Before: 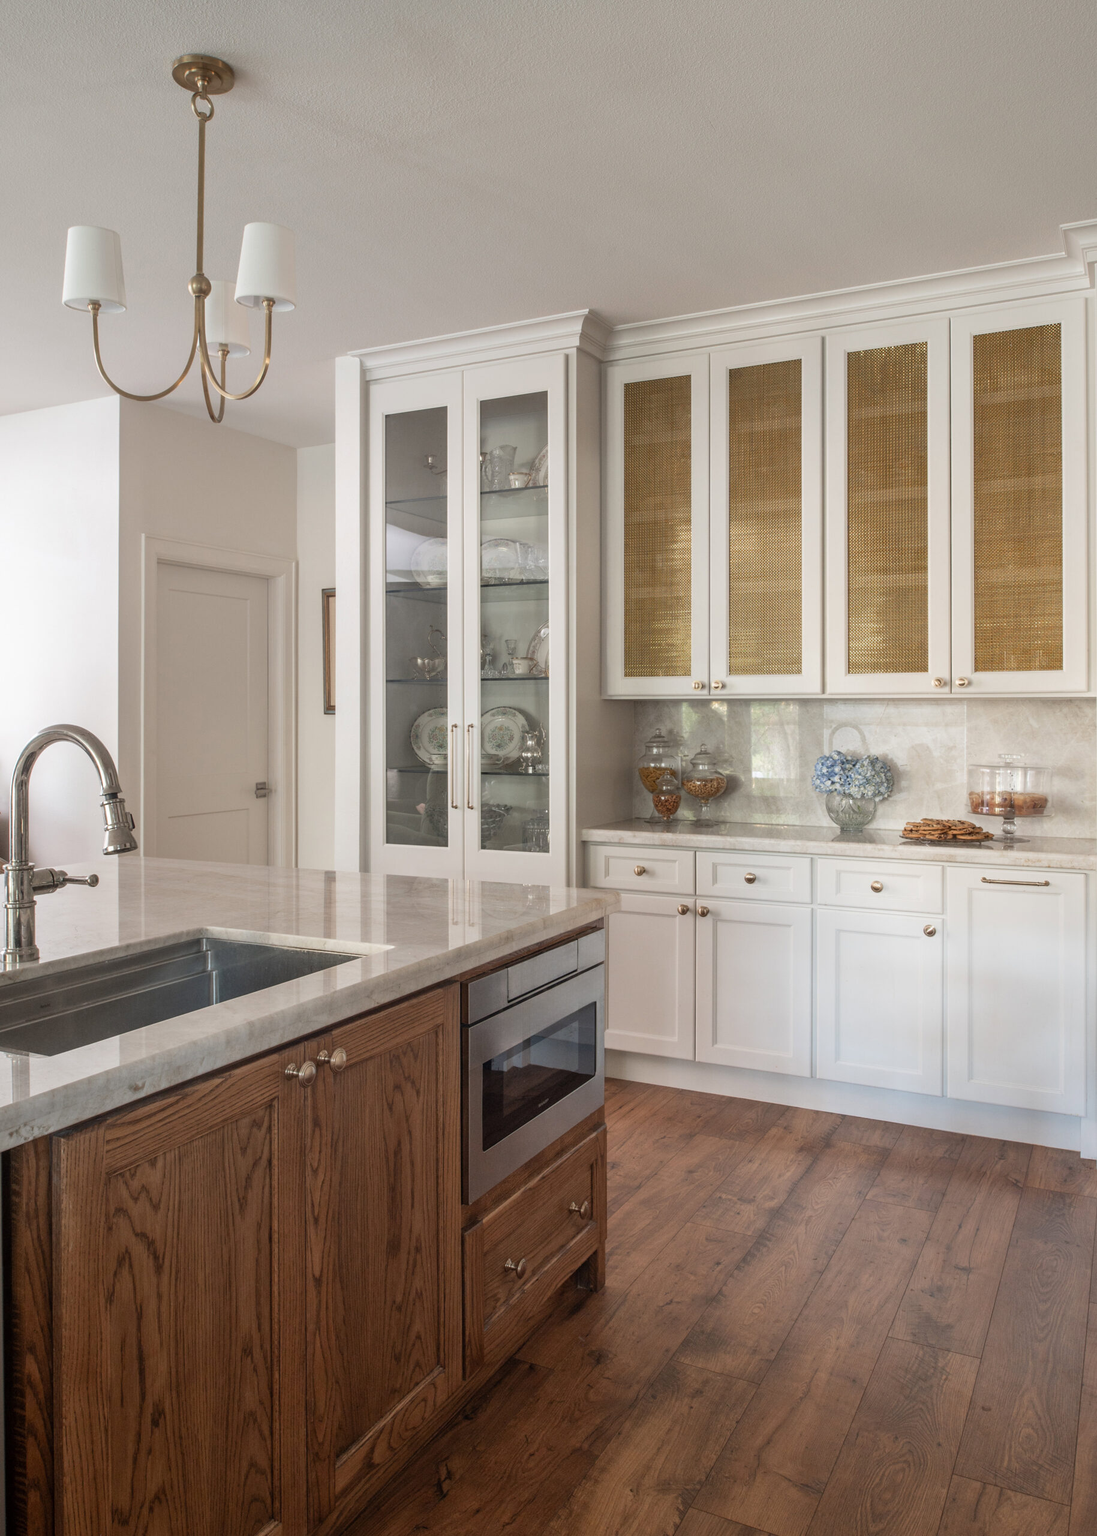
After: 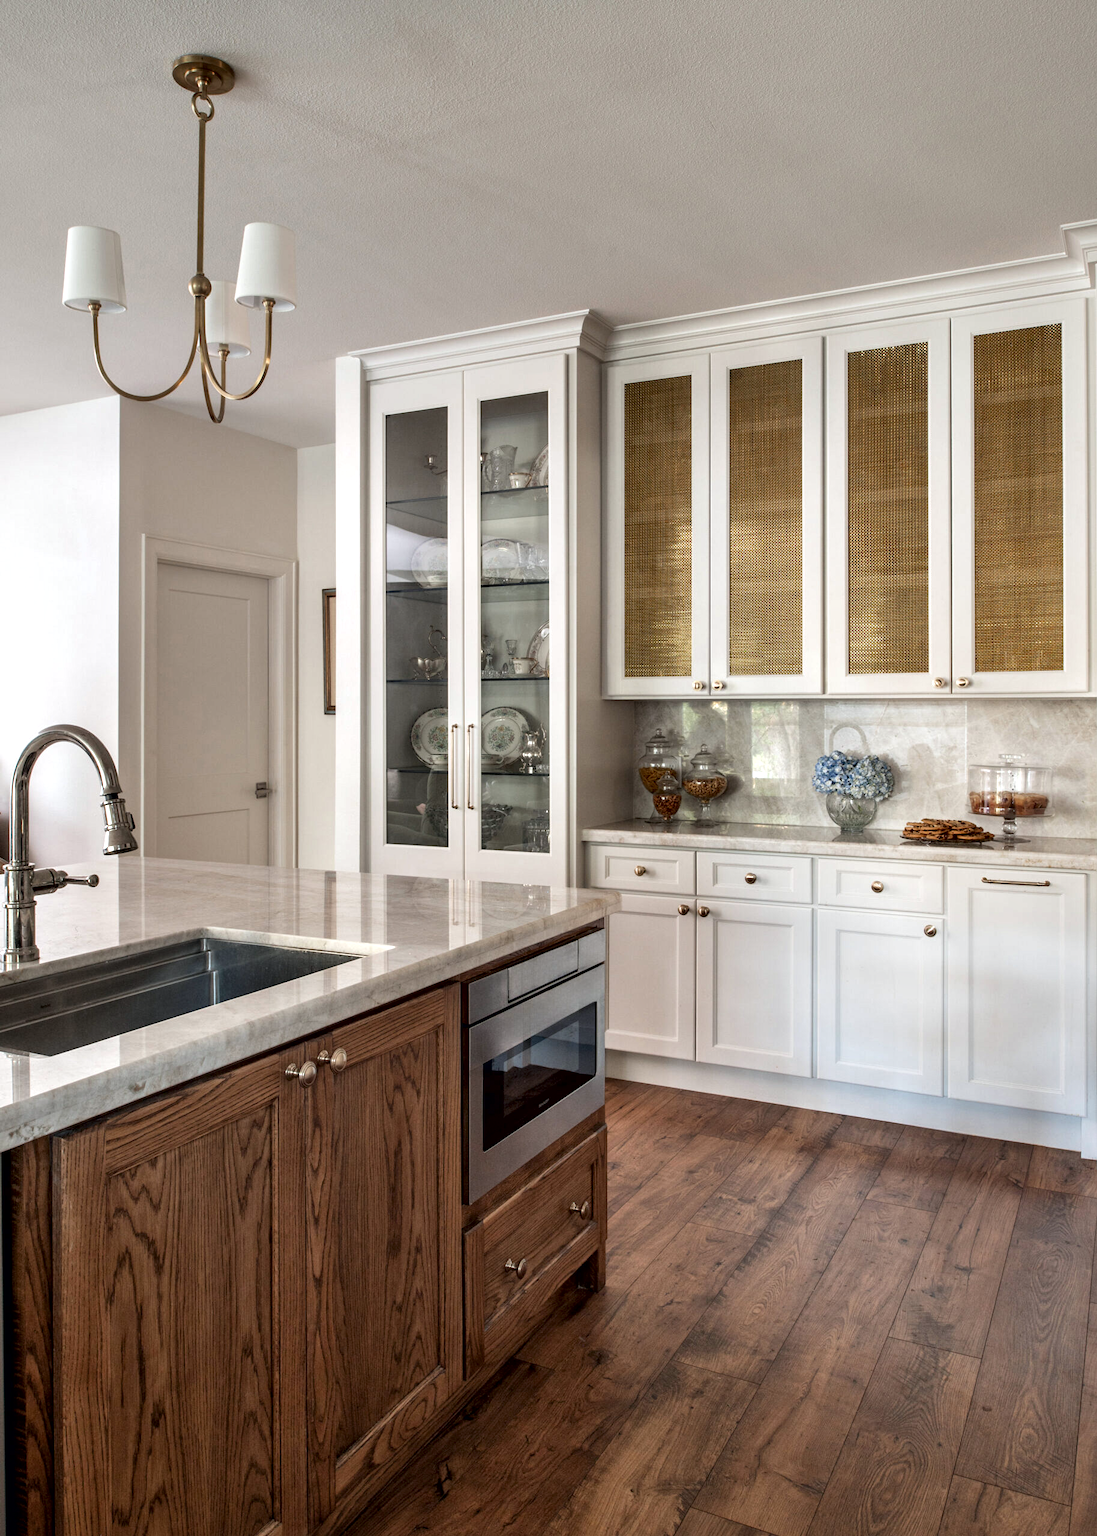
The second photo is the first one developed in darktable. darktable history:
local contrast: mode bilateral grid, contrast 10, coarseness 25, detail 115%, midtone range 0.2
contrast equalizer: octaves 7, y [[0.6 ×6], [0.55 ×6], [0 ×6], [0 ×6], [0 ×6]]
